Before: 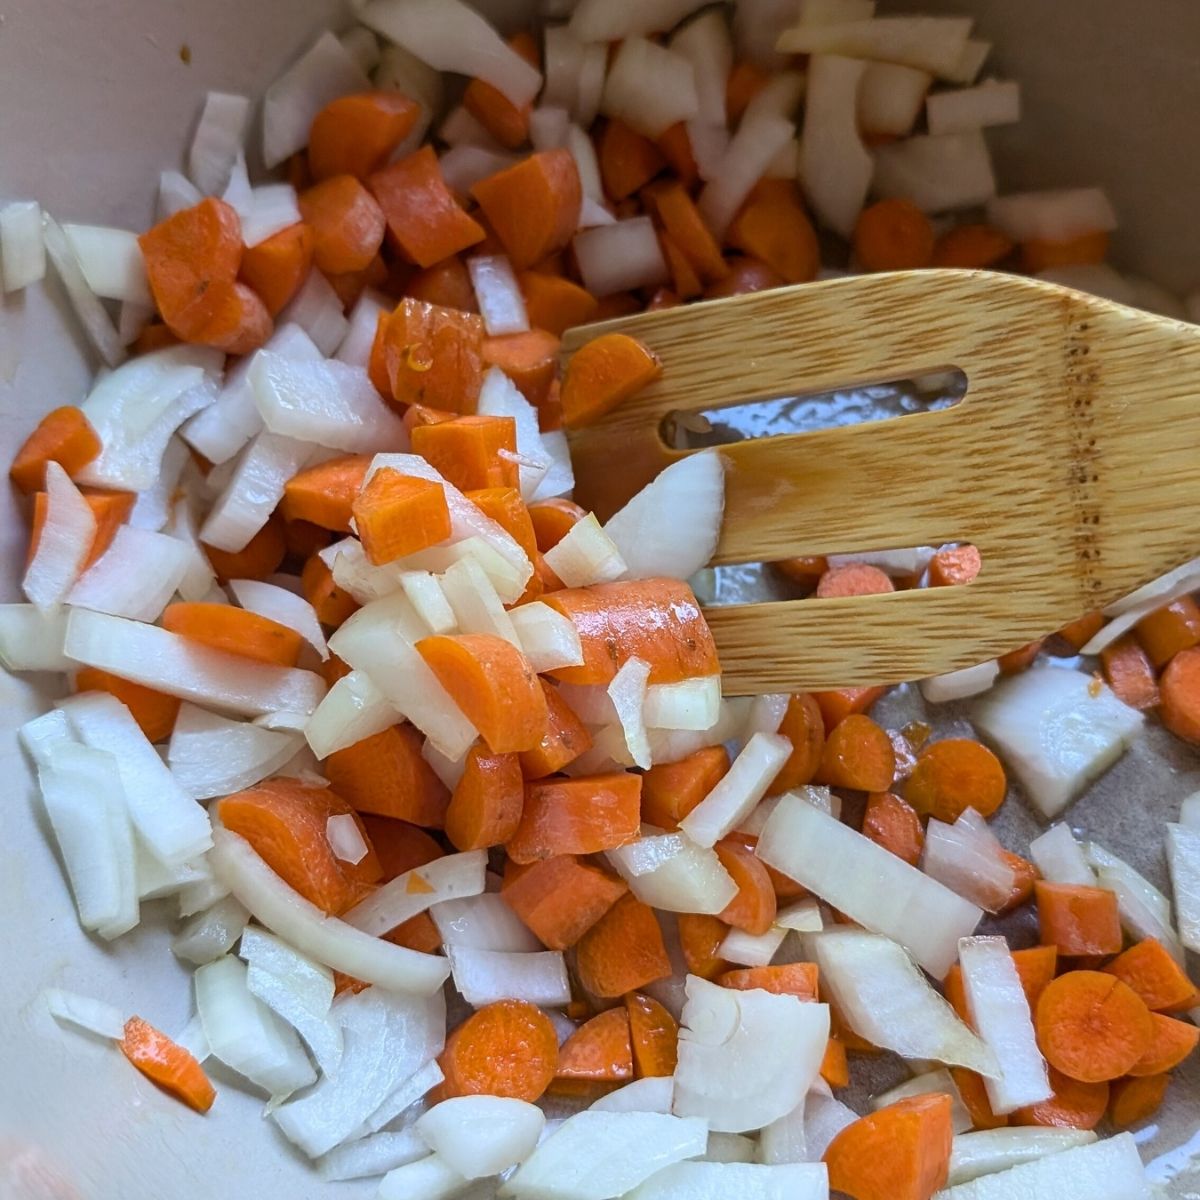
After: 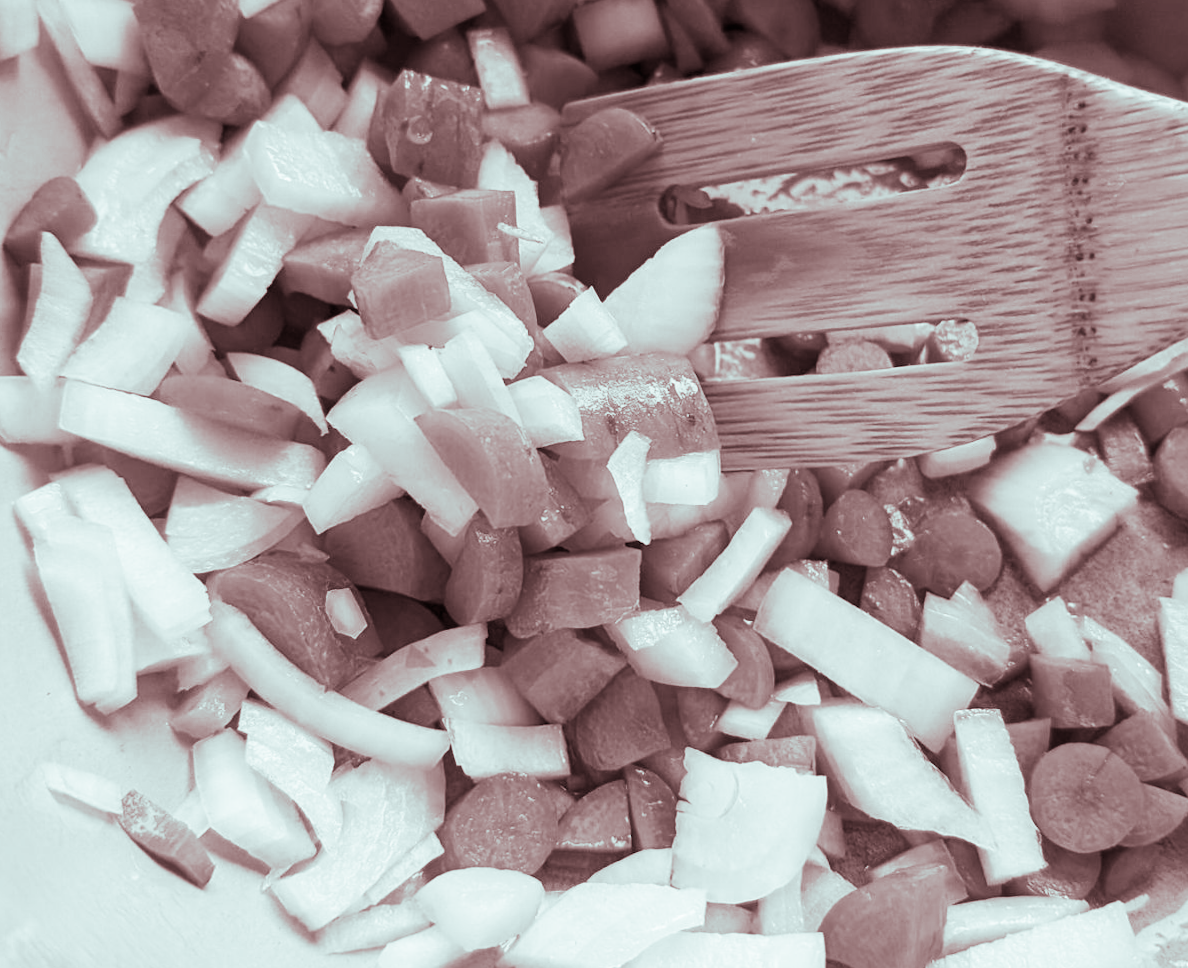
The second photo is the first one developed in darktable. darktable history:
rotate and perspective: rotation 0.174°, lens shift (vertical) 0.013, lens shift (horizontal) 0.019, shear 0.001, automatic cropping original format, crop left 0.007, crop right 0.991, crop top 0.016, crop bottom 0.997
crop and rotate: top 18.507%
monochrome: on, module defaults
color balance rgb: linear chroma grading › global chroma 25%, perceptual saturation grading › global saturation 50%
contrast brightness saturation: contrast 0.2, brightness 0.16, saturation 0.22
split-toning: shadows › saturation 0.3, highlights › hue 180°, highlights › saturation 0.3, compress 0%
exposure: exposure 0.15 EV, compensate highlight preservation false
color contrast: green-magenta contrast 1.1, blue-yellow contrast 1.1, unbound 0
